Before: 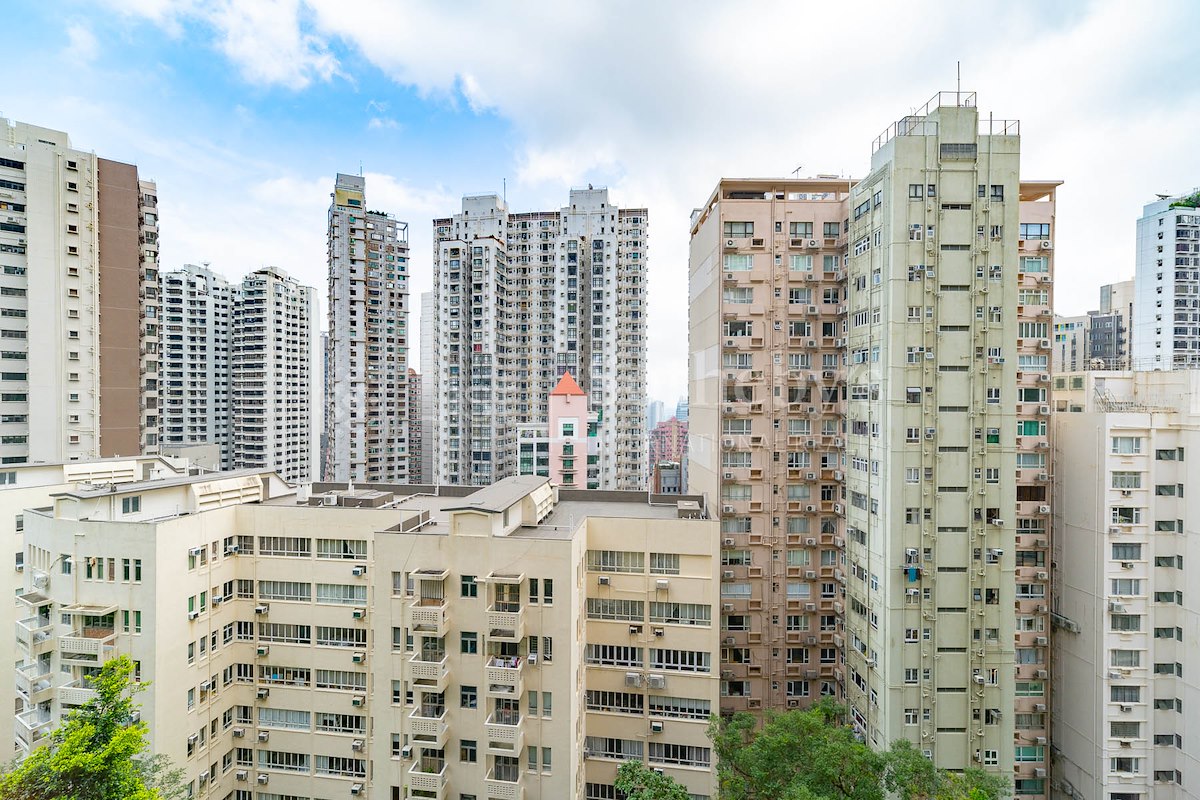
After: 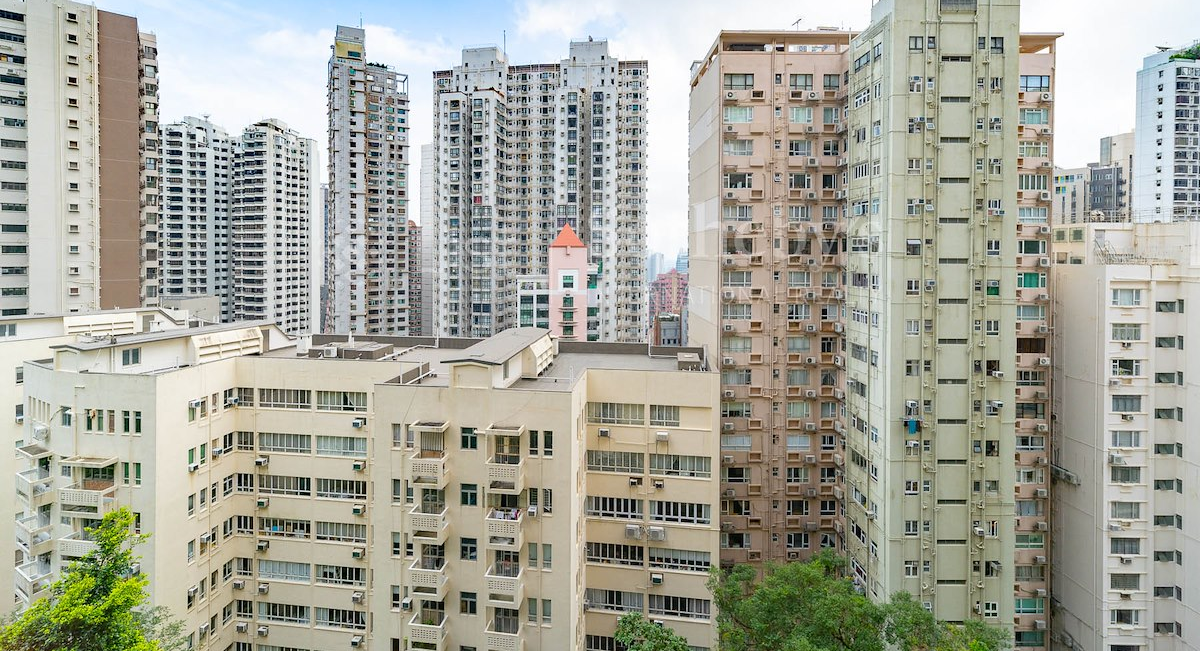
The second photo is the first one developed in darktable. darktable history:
exposure: compensate highlight preservation false
crop and rotate: top 18.507%
